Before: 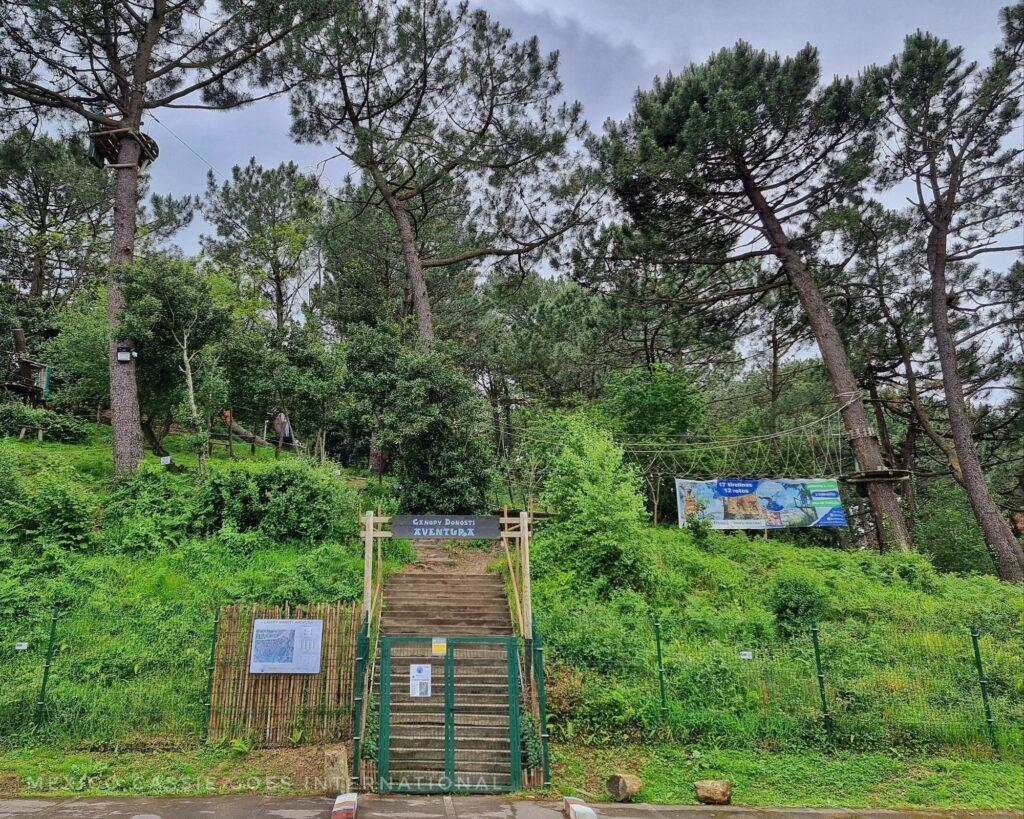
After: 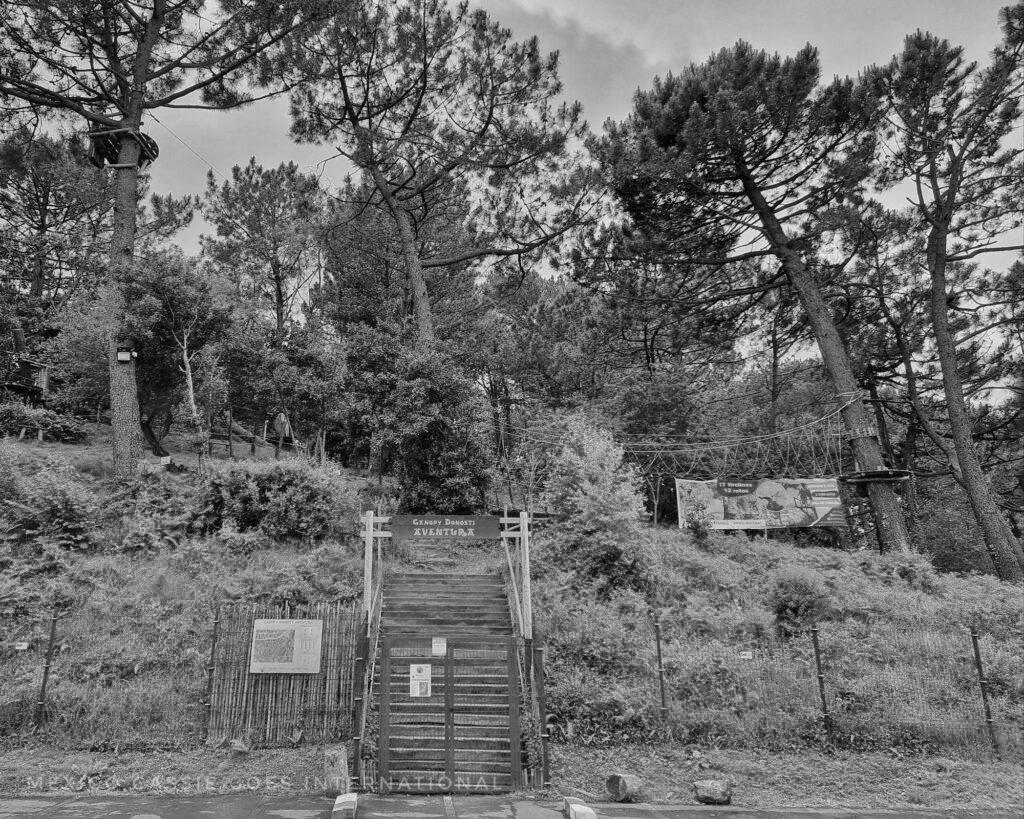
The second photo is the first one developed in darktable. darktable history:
monochrome: on, module defaults
tone equalizer: on, module defaults
exposure: compensate highlight preservation false
